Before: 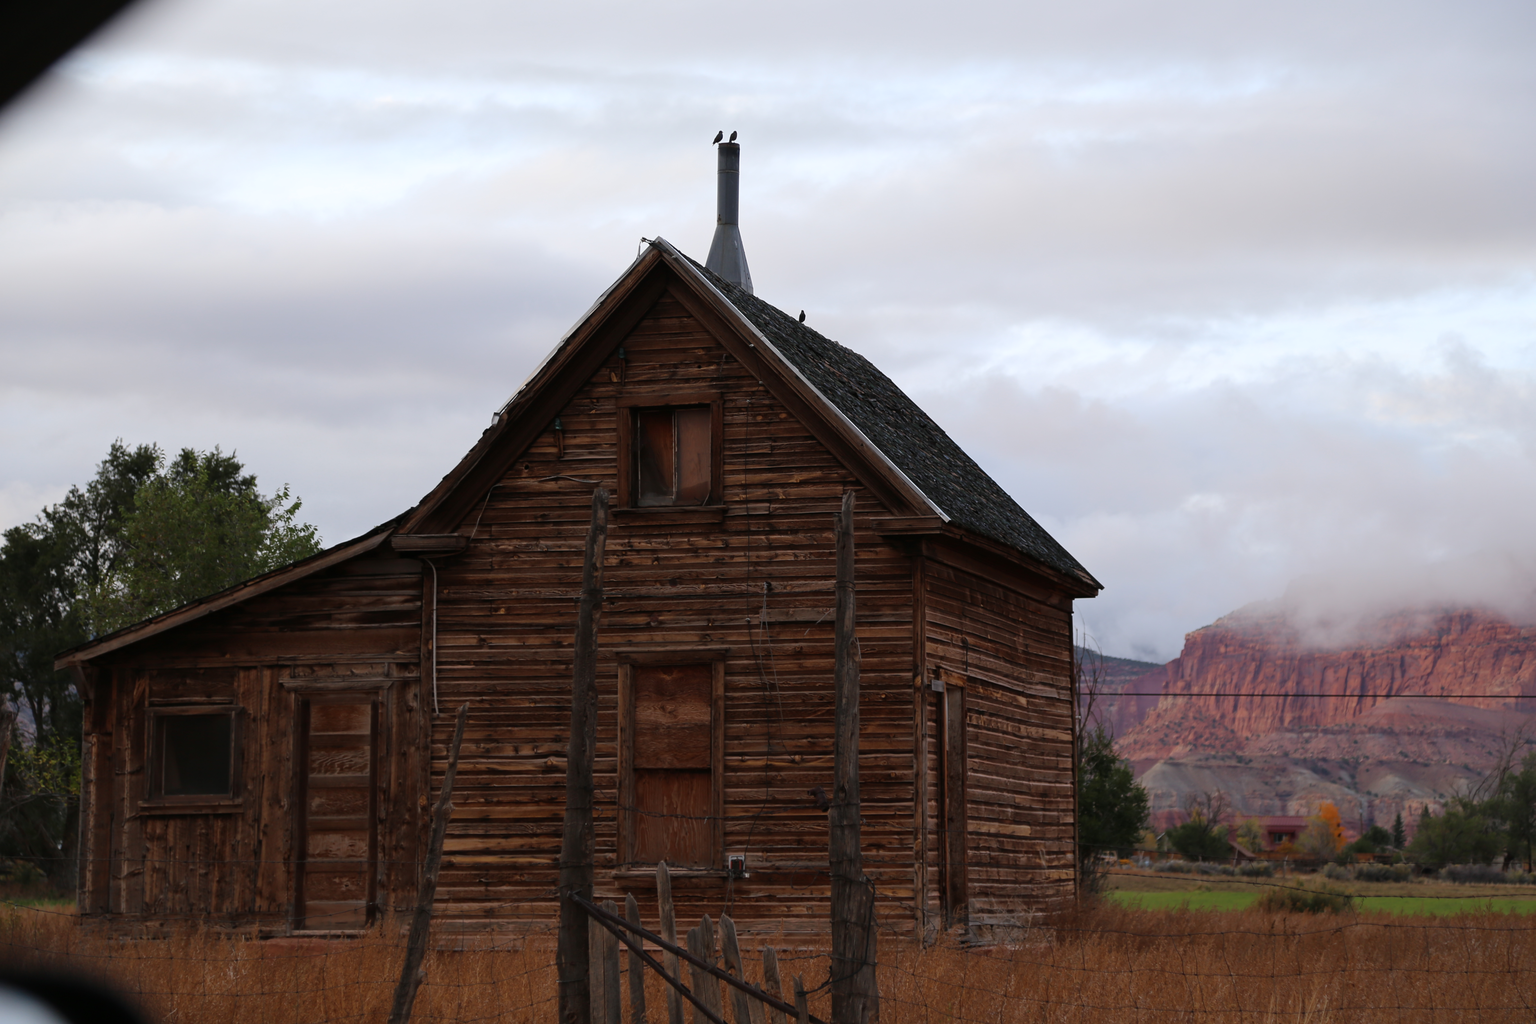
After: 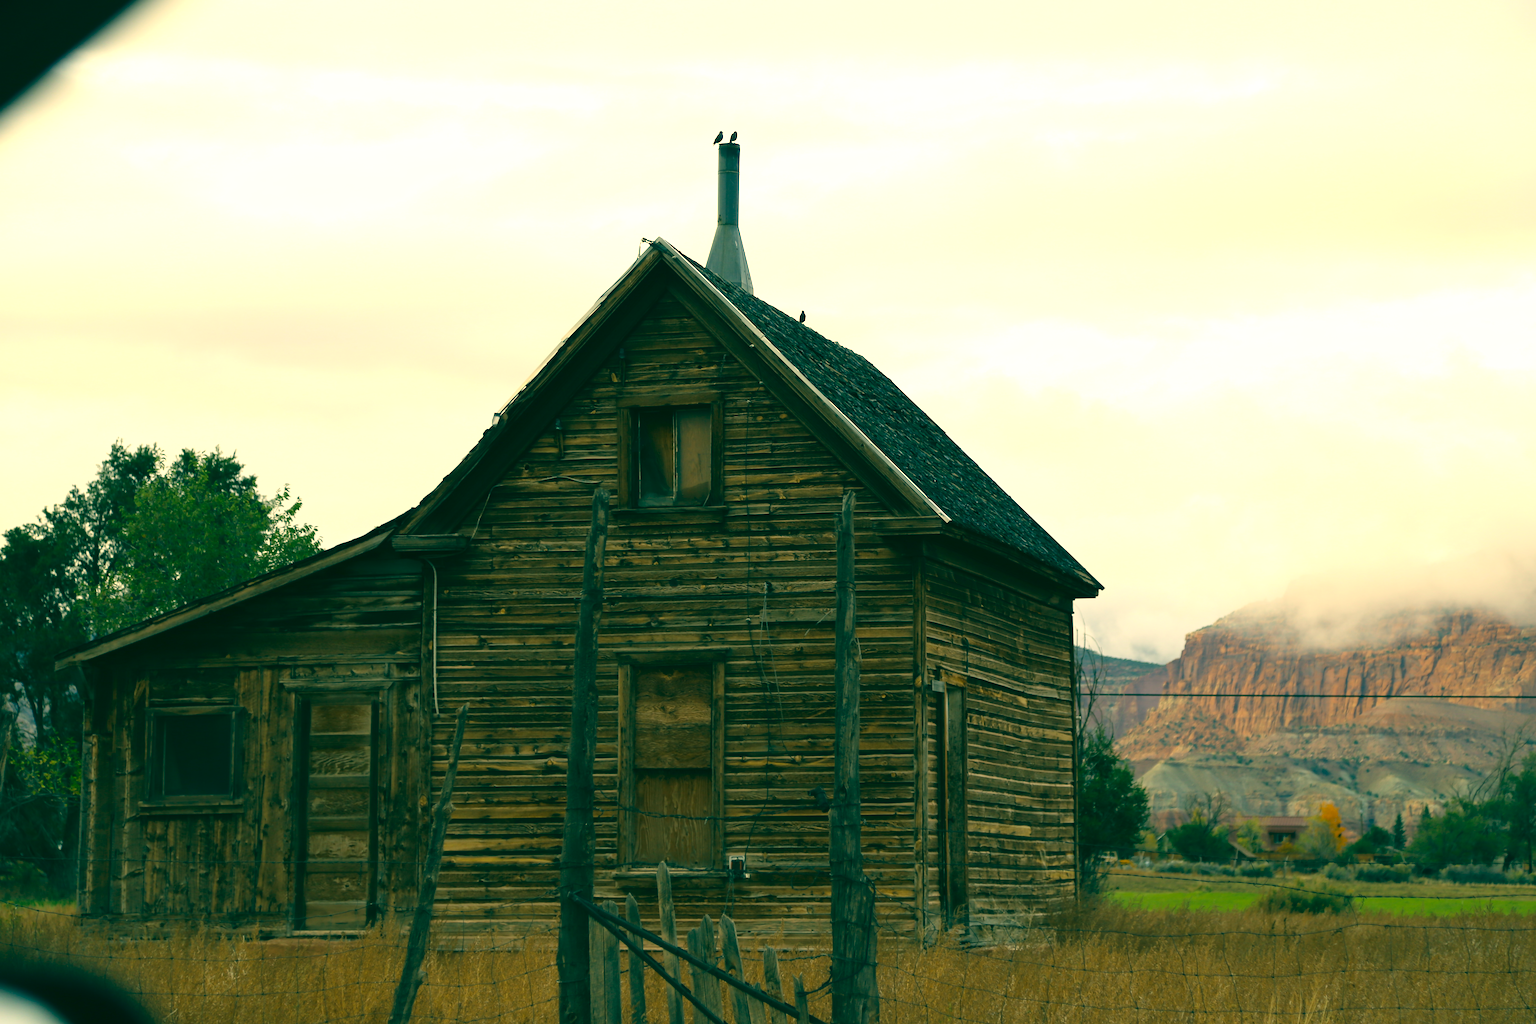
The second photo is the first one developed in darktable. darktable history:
color correction: highlights a* 1.75, highlights b* 34.7, shadows a* -36.63, shadows b* -5.74
exposure: black level correction 0, exposure 0.935 EV, compensate exposure bias true, compensate highlight preservation false
